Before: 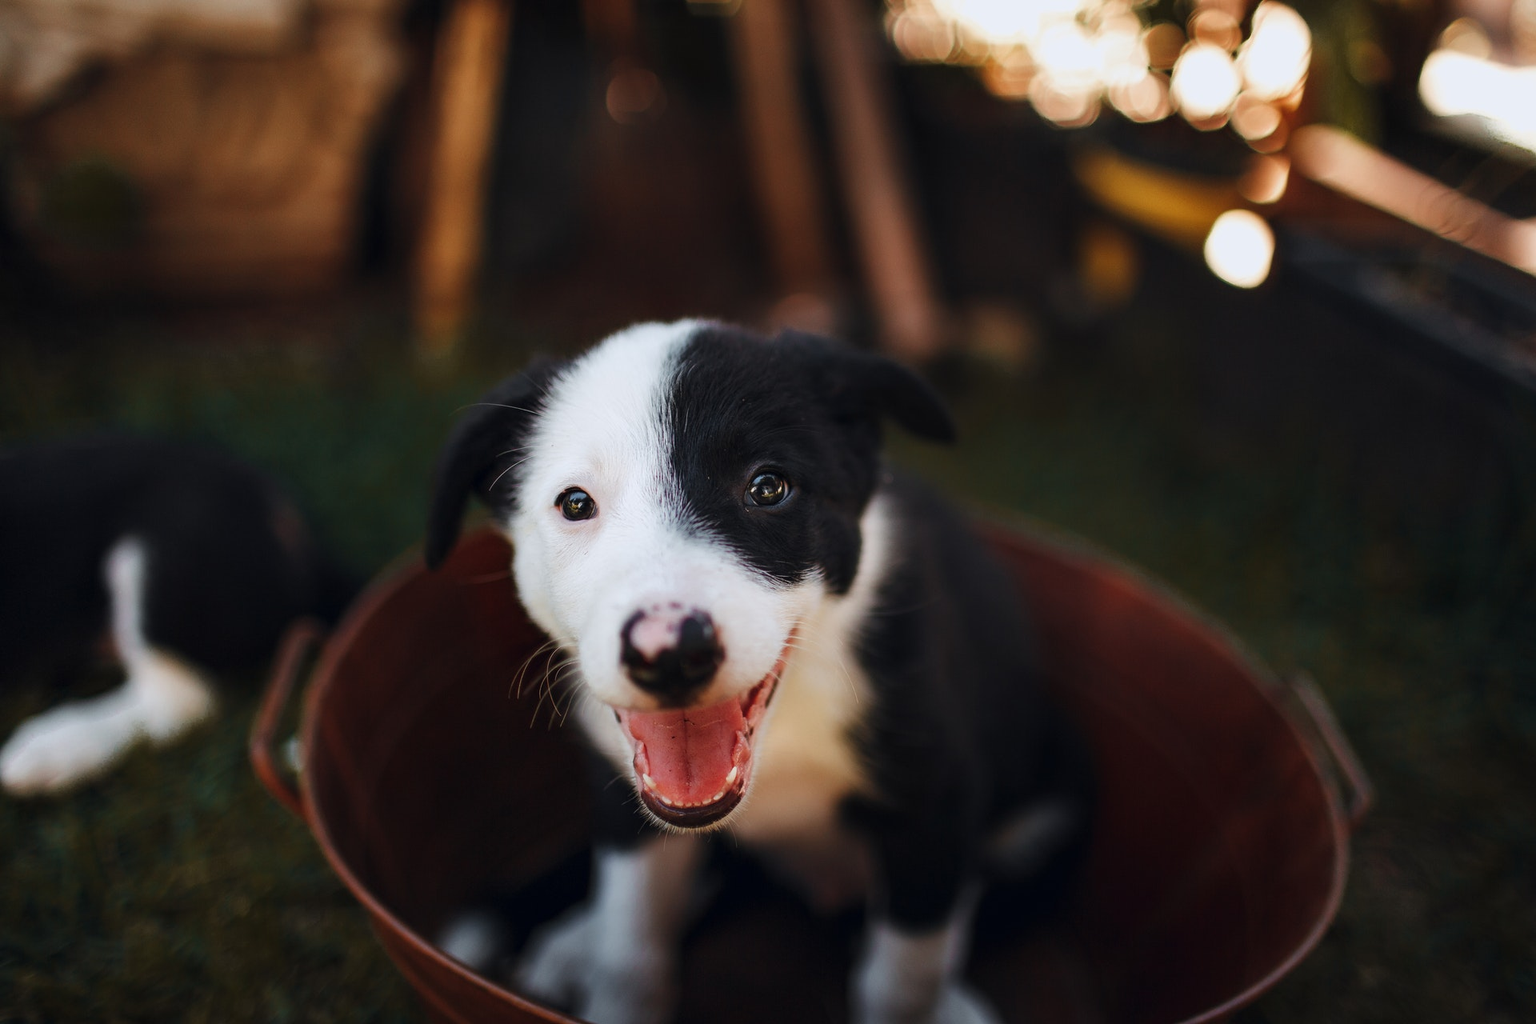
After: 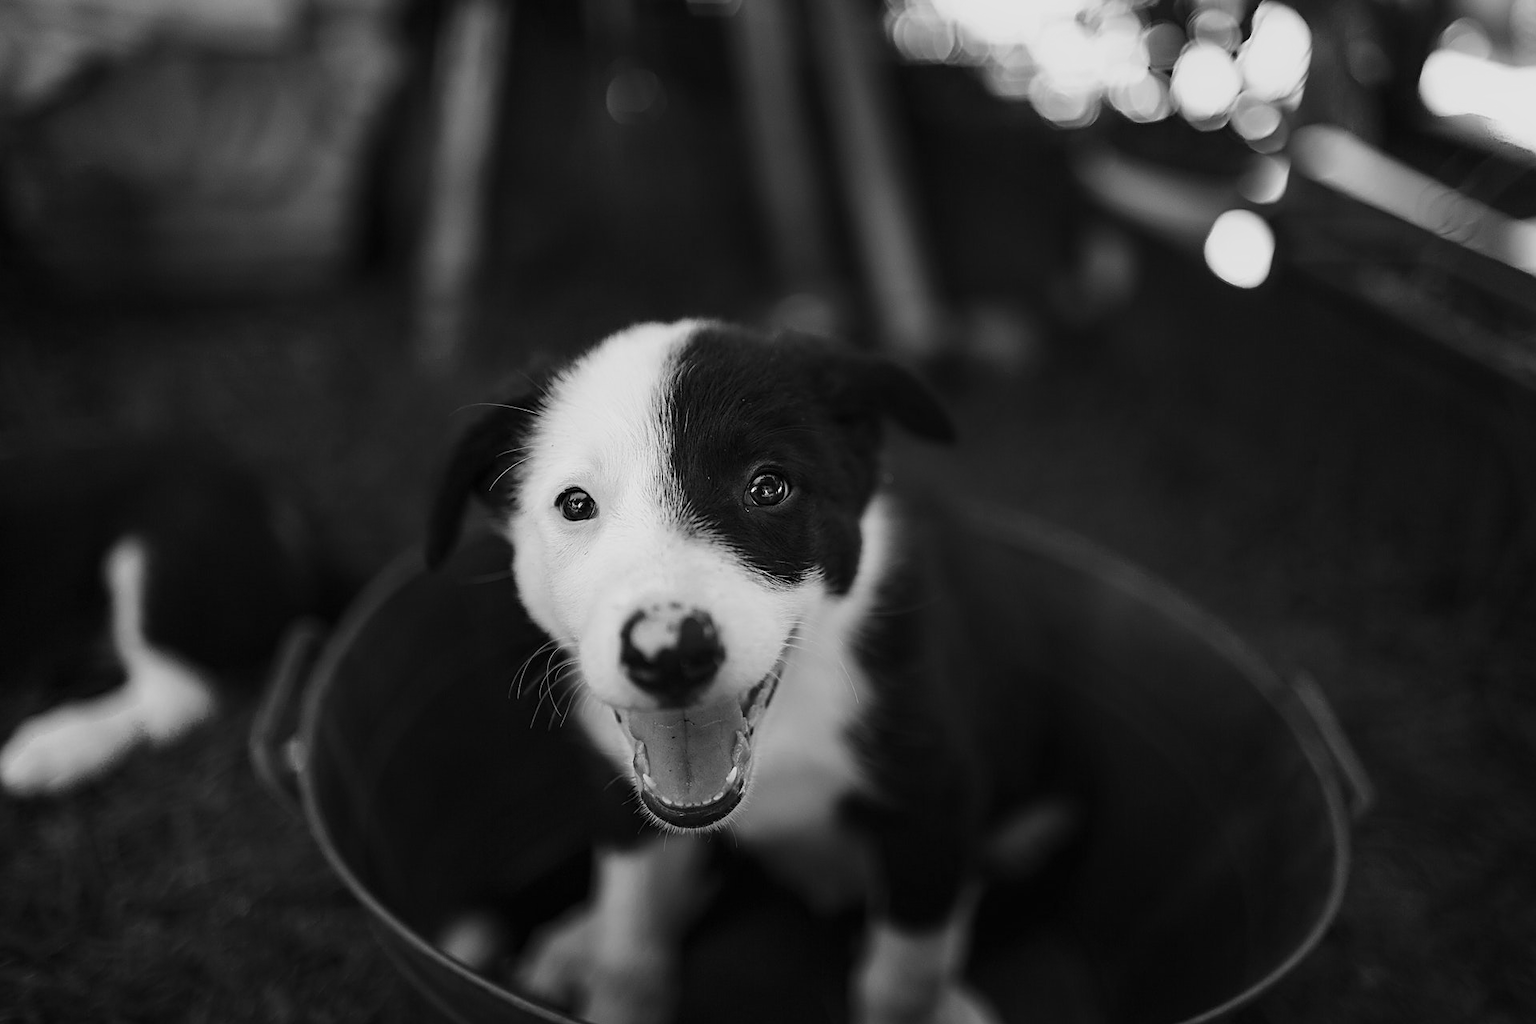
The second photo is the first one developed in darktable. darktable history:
monochrome: a 14.95, b -89.96
sharpen: on, module defaults
